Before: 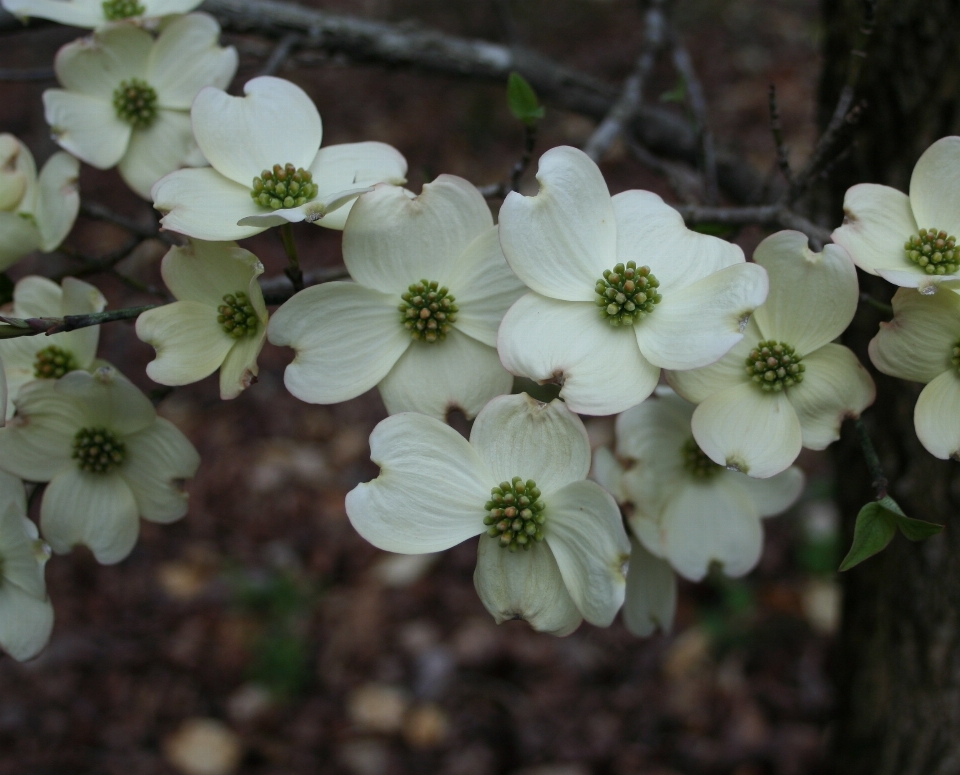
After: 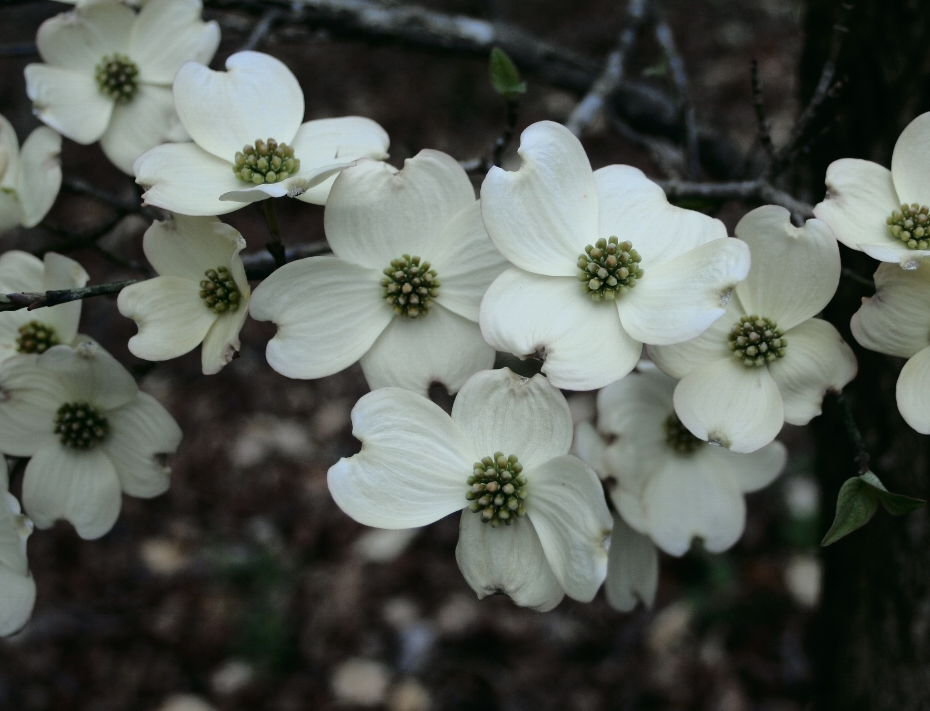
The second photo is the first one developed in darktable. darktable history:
tone curve: curves: ch0 [(0.014, 0.013) (0.088, 0.043) (0.208, 0.176) (0.257, 0.267) (0.406, 0.483) (0.489, 0.556) (0.667, 0.73) (0.793, 0.851) (0.994, 0.974)]; ch1 [(0, 0) (0.161, 0.092) (0.35, 0.33) (0.392, 0.392) (0.457, 0.467) (0.505, 0.497) (0.537, 0.518) (0.553, 0.53) (0.58, 0.567) (0.739, 0.697) (1, 1)]; ch2 [(0, 0) (0.346, 0.362) (0.448, 0.419) (0.502, 0.499) (0.533, 0.517) (0.556, 0.533) (0.629, 0.619) (0.717, 0.678) (1, 1)], color space Lab, independent channels, preserve colors none
crop: left 1.964%, top 3.251%, right 1.122%, bottom 4.933%
color zones: curves: ch0 [(0, 0.5) (0.143, 0.5) (0.286, 0.456) (0.429, 0.5) (0.571, 0.5) (0.714, 0.5) (0.857, 0.5) (1, 0.5)]; ch1 [(0, 0.5) (0.143, 0.5) (0.286, 0.422) (0.429, 0.5) (0.571, 0.5) (0.714, 0.5) (0.857, 0.5) (1, 0.5)]
